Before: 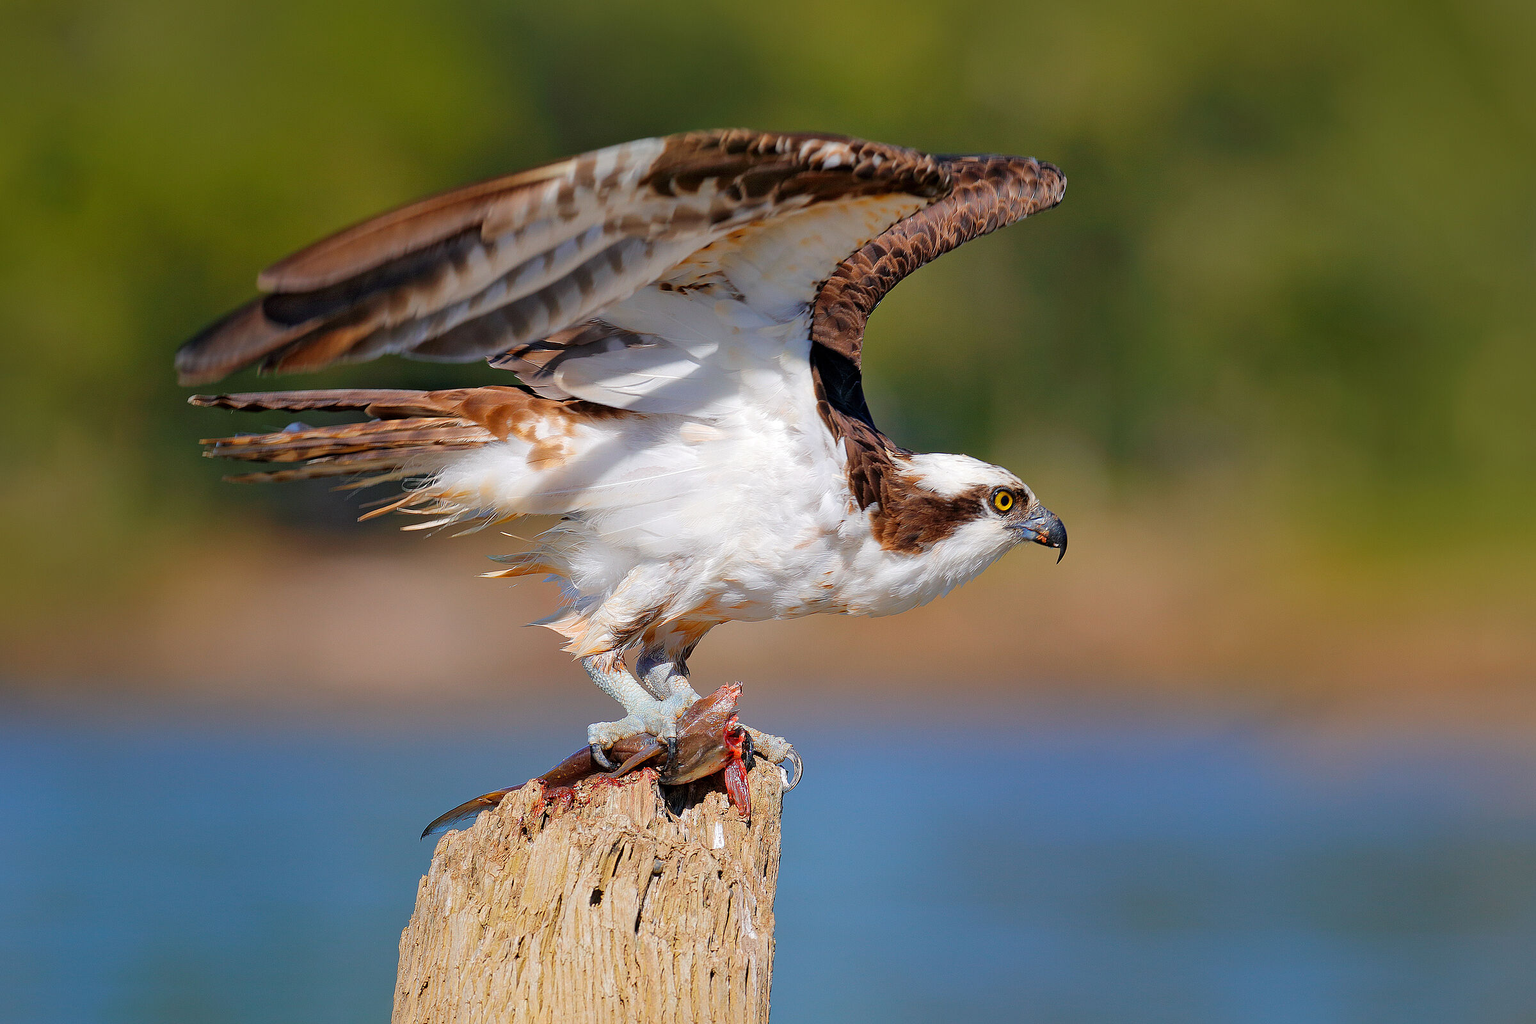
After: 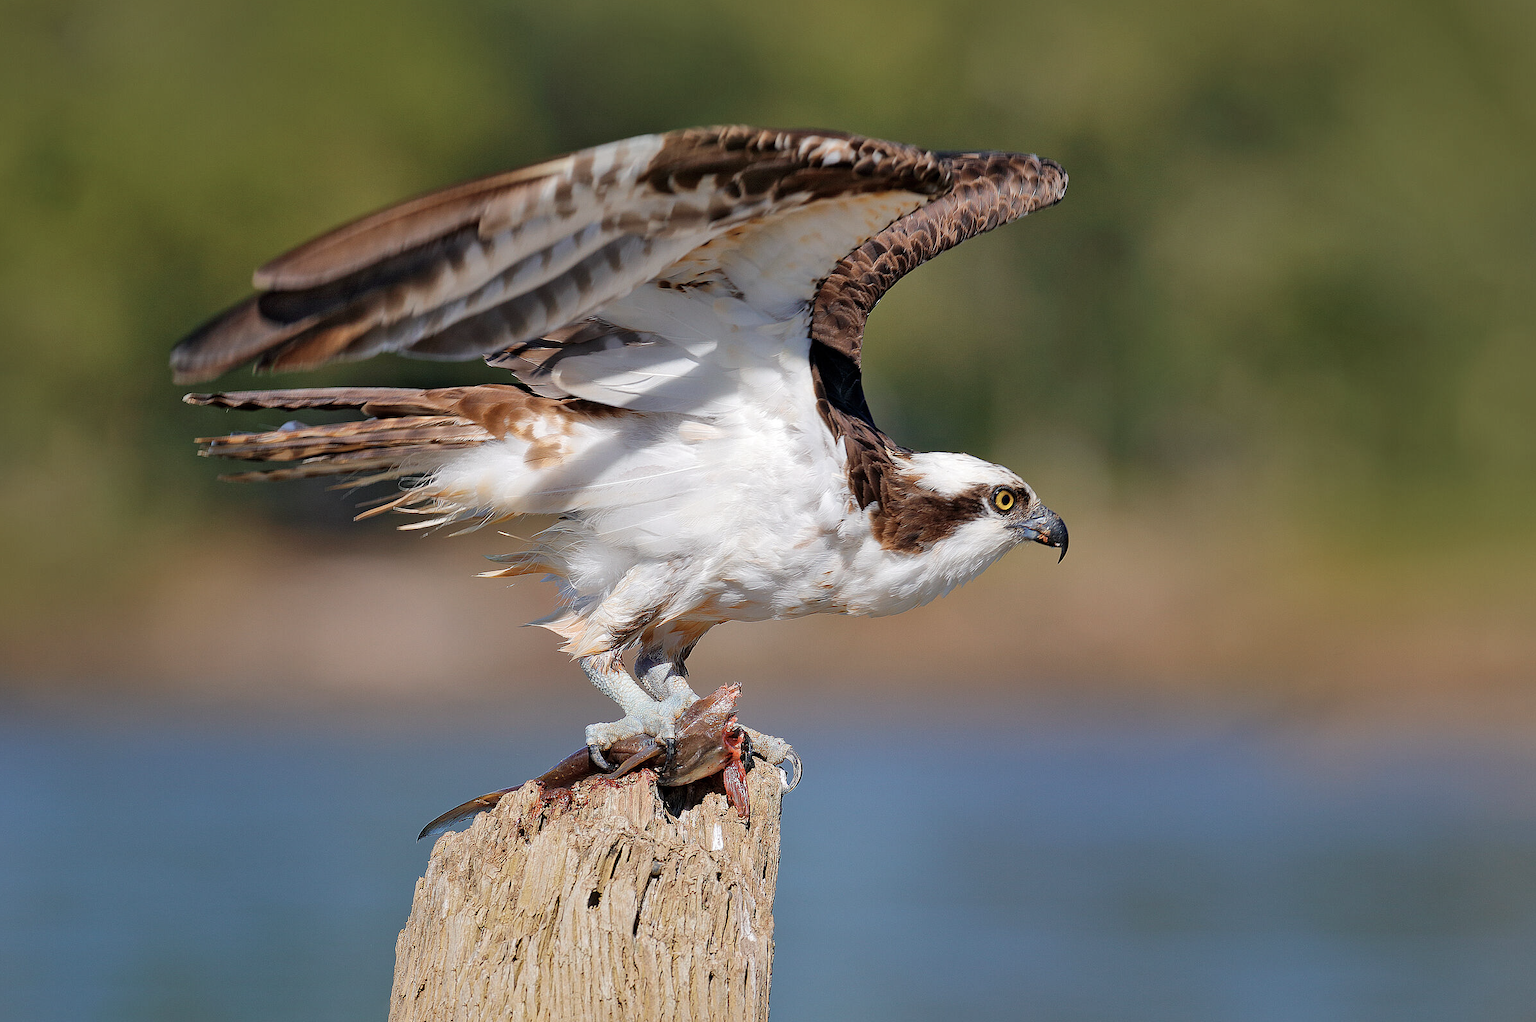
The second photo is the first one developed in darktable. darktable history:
contrast brightness saturation: contrast 0.1, saturation -0.3
crop: left 0.434%, top 0.485%, right 0.244%, bottom 0.386%
shadows and highlights: low approximation 0.01, soften with gaussian
